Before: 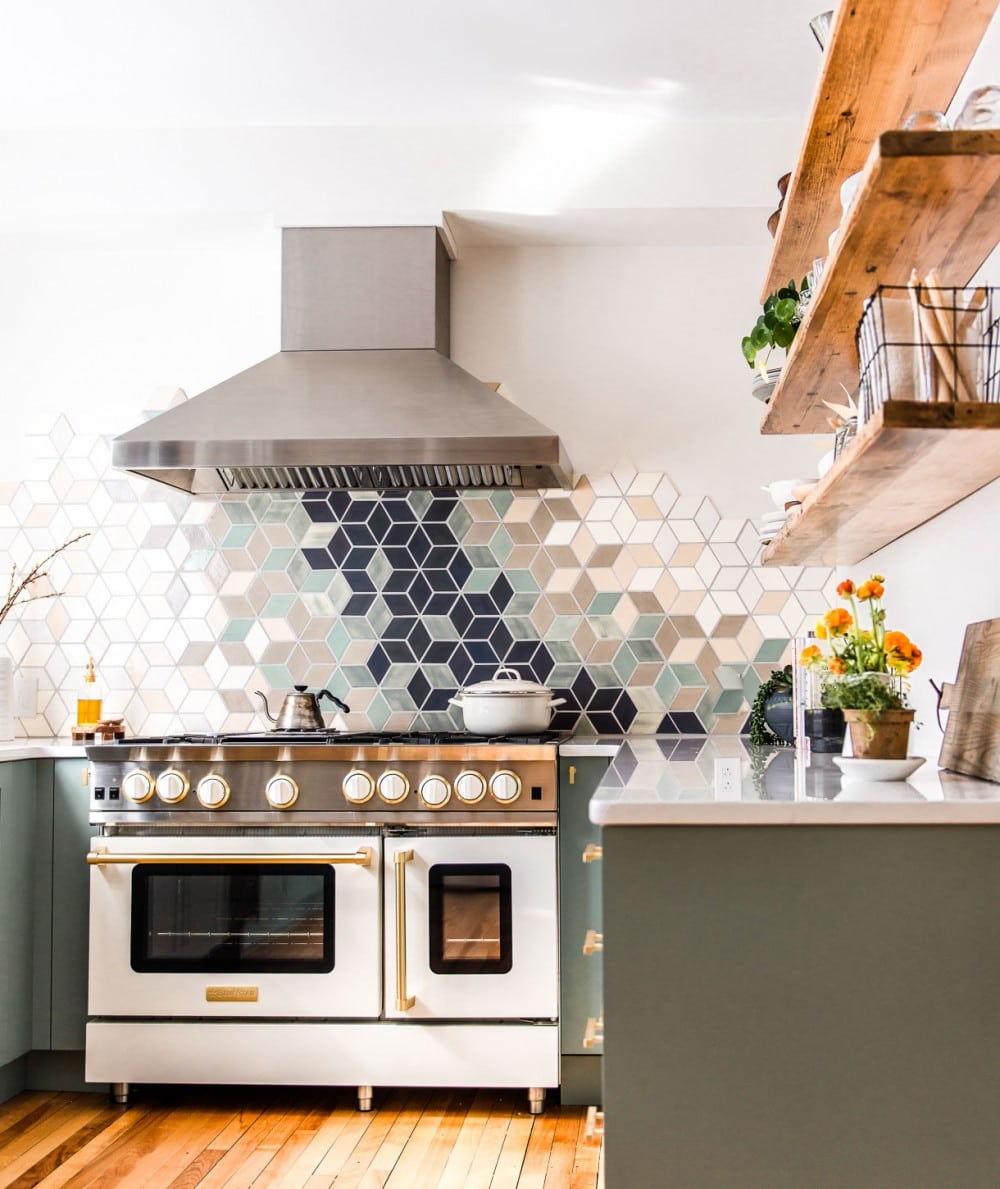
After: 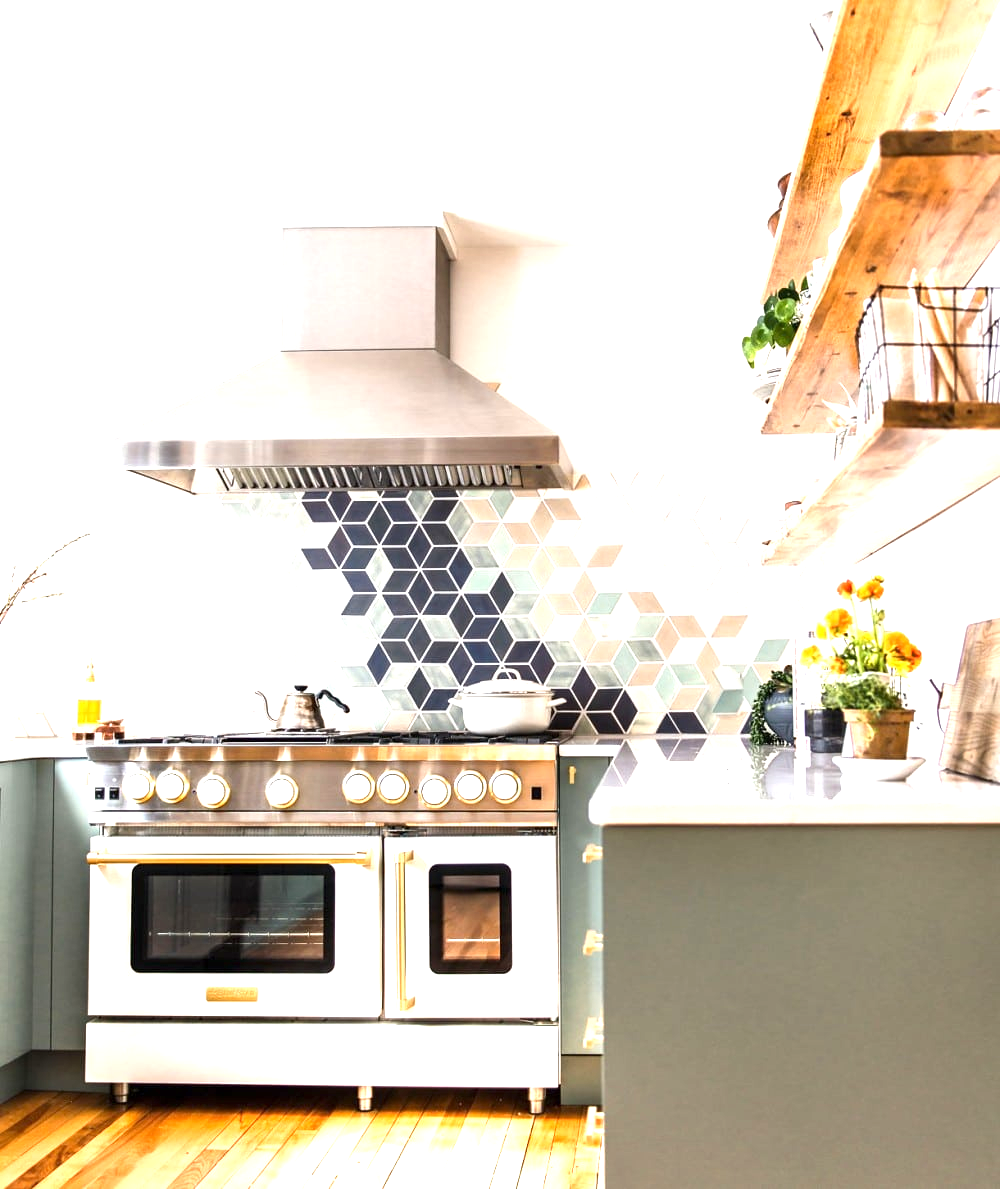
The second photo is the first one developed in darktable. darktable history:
exposure: exposure 1.158 EV, compensate highlight preservation false
